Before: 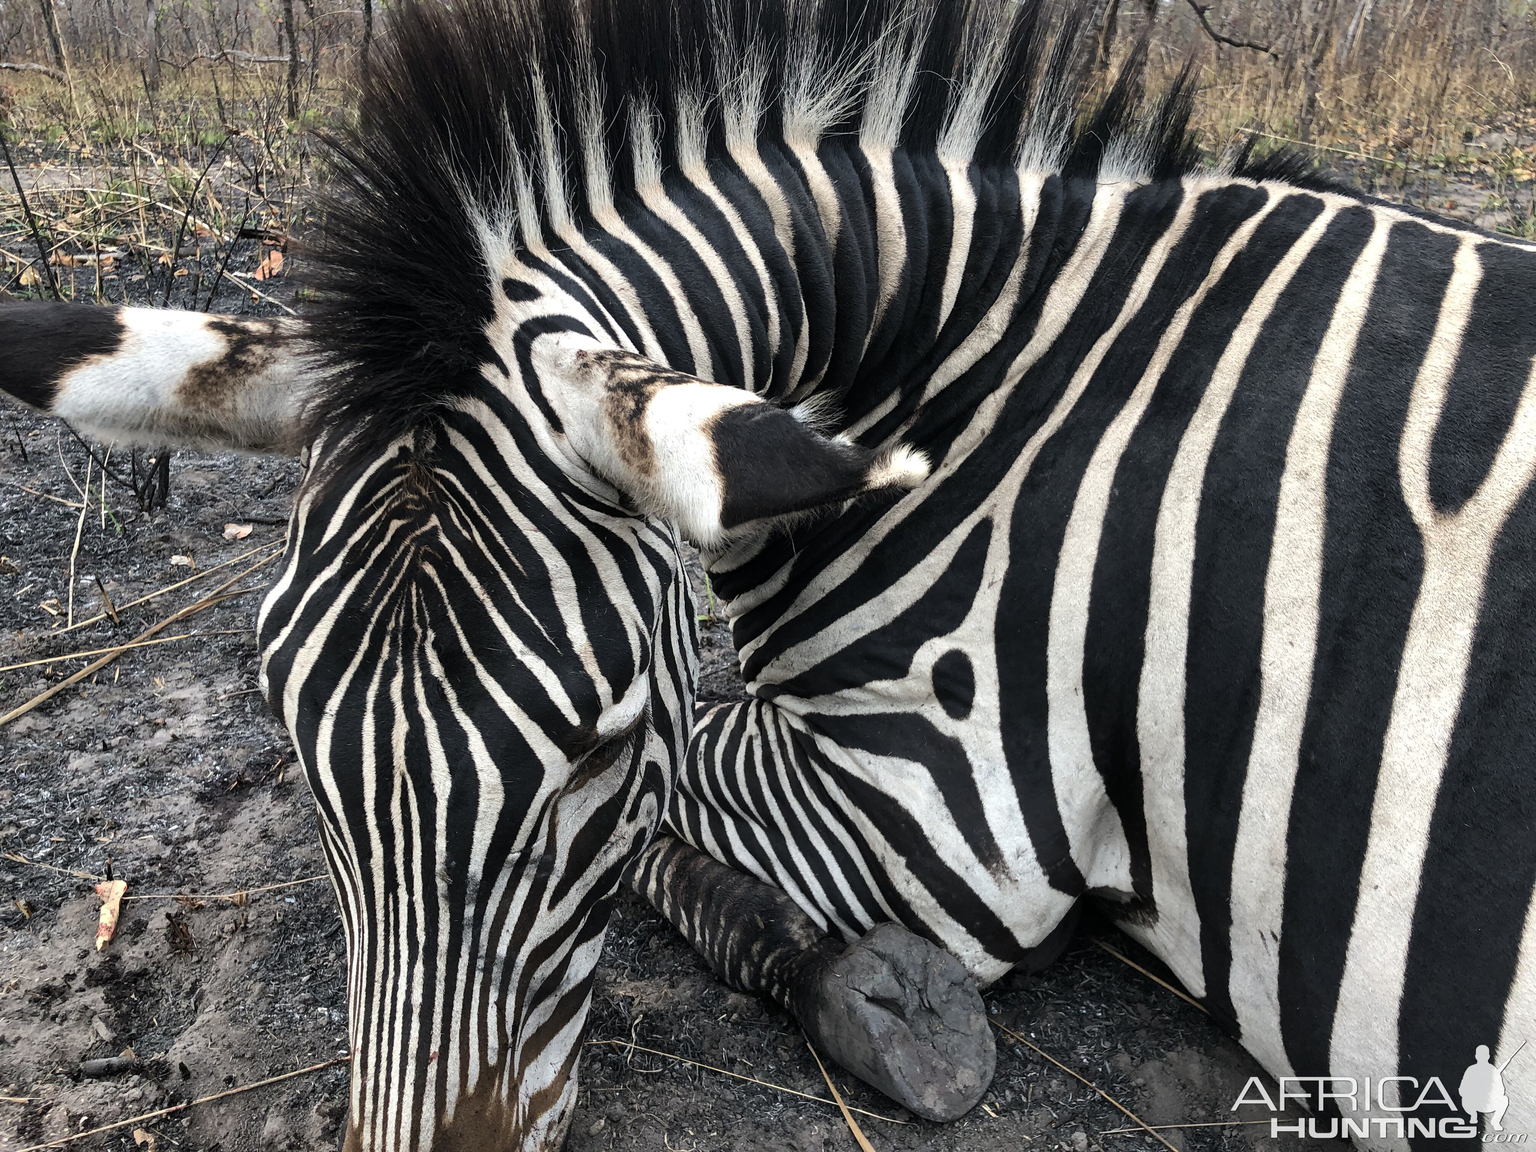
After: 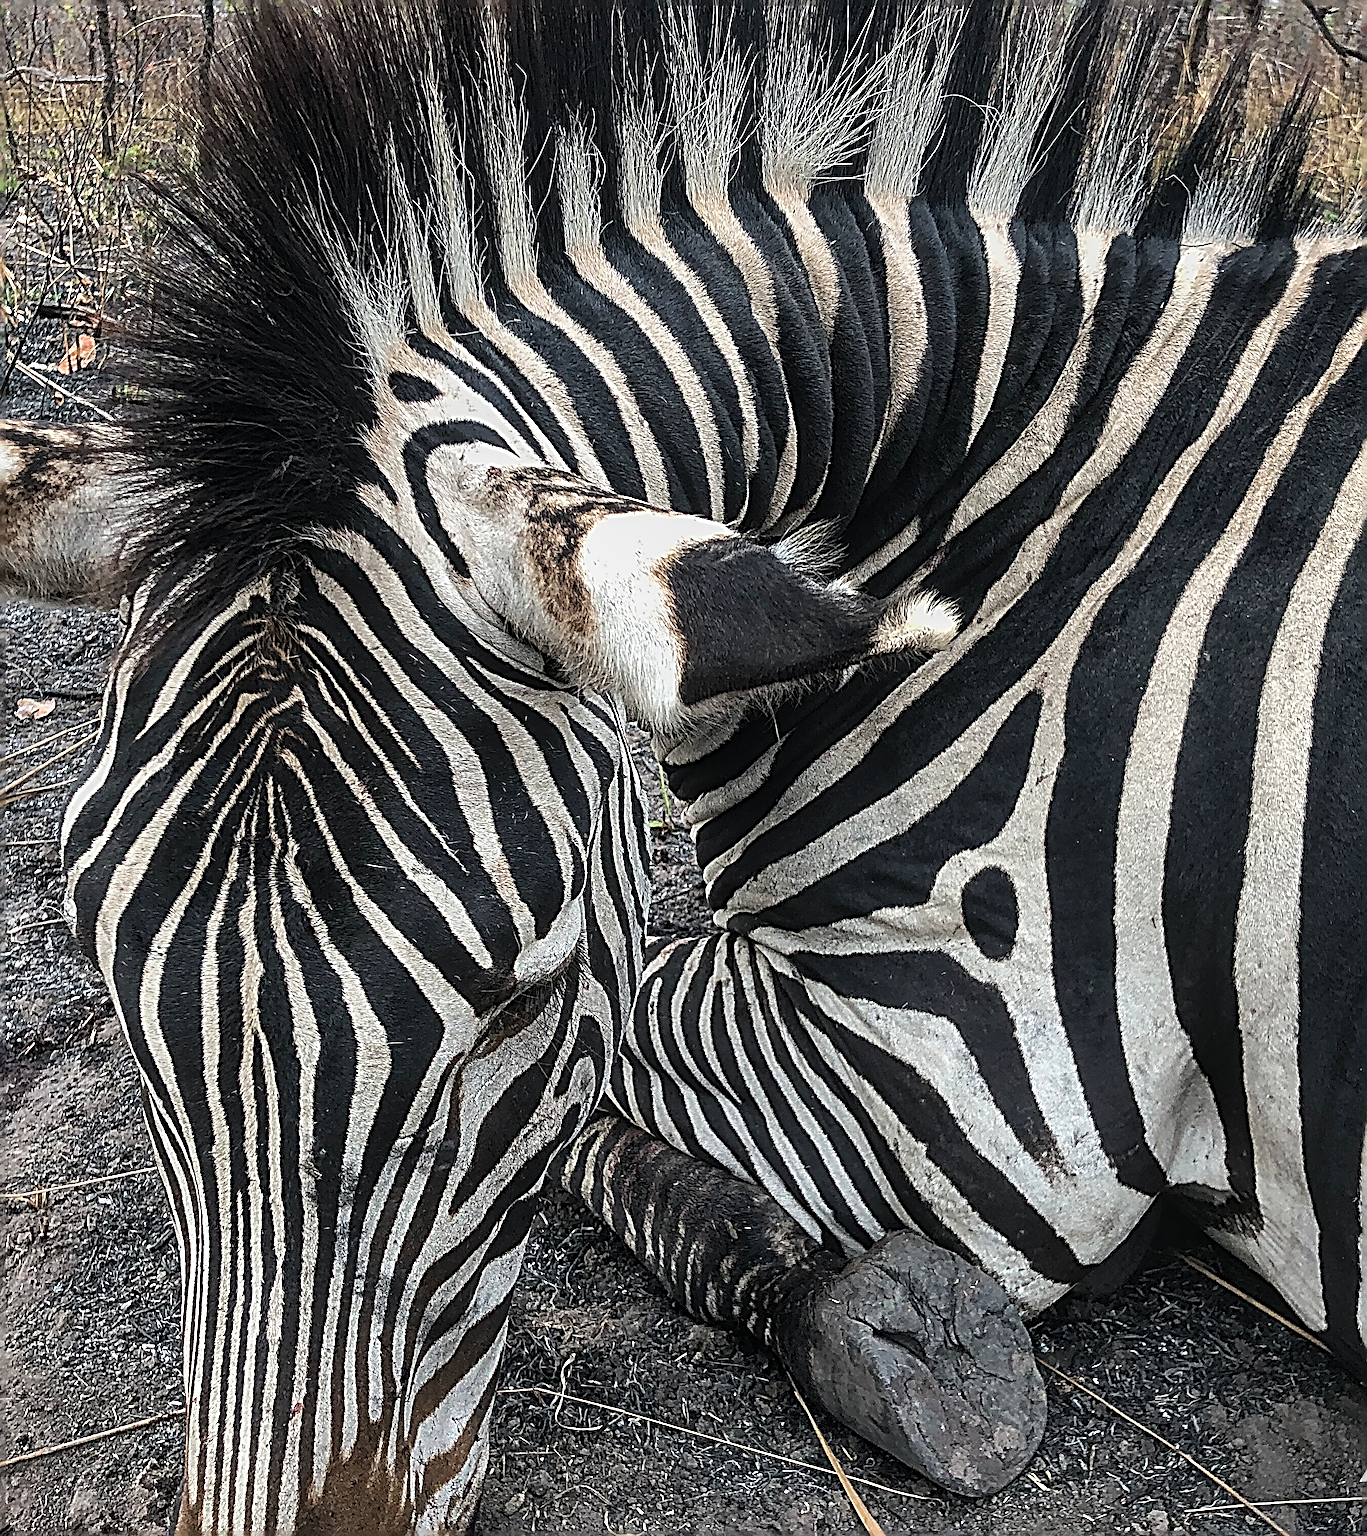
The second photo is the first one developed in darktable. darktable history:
sharpen: radius 4.022, amount 2
crop and rotate: left 13.777%, right 19.463%
local contrast: on, module defaults
